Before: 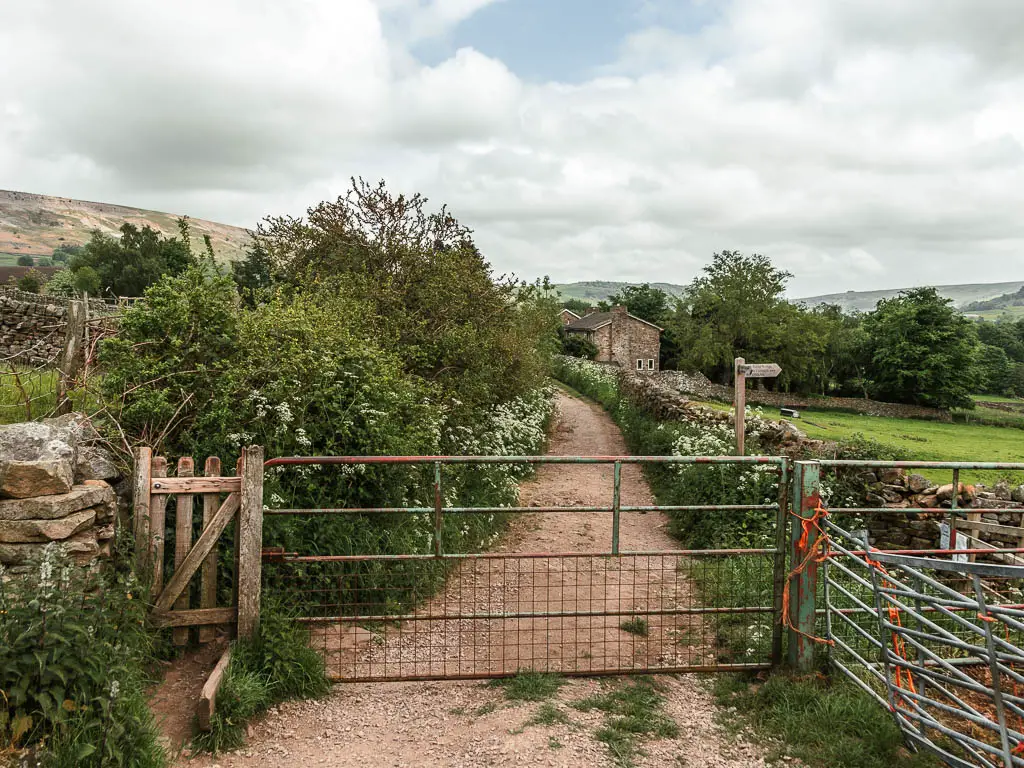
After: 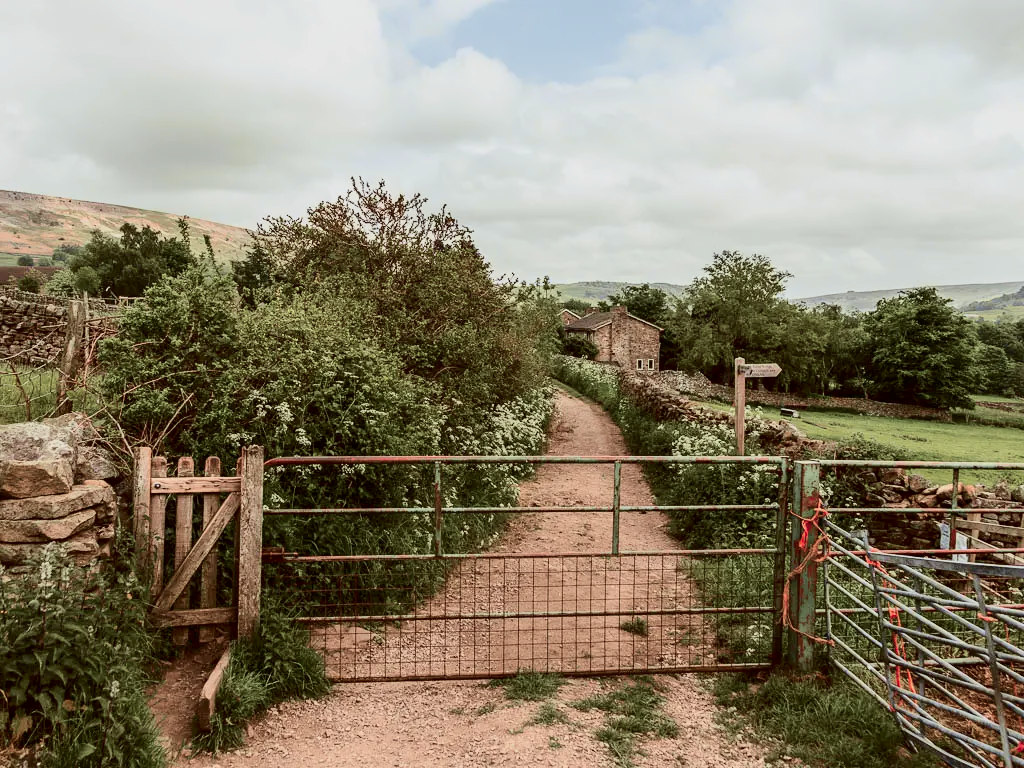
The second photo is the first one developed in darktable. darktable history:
tone curve: curves: ch0 [(0, 0) (0.049, 0.01) (0.154, 0.081) (0.491, 0.519) (0.748, 0.765) (1, 0.919)]; ch1 [(0, 0) (0.172, 0.123) (0.317, 0.272) (0.401, 0.422) (0.499, 0.497) (0.531, 0.54) (0.615, 0.603) (0.741, 0.783) (1, 1)]; ch2 [(0, 0) (0.411, 0.424) (0.483, 0.478) (0.544, 0.56) (0.686, 0.638) (1, 1)], color space Lab, independent channels, preserve colors none
color balance: mode lift, gamma, gain (sRGB), lift [1, 1.049, 1, 1]
